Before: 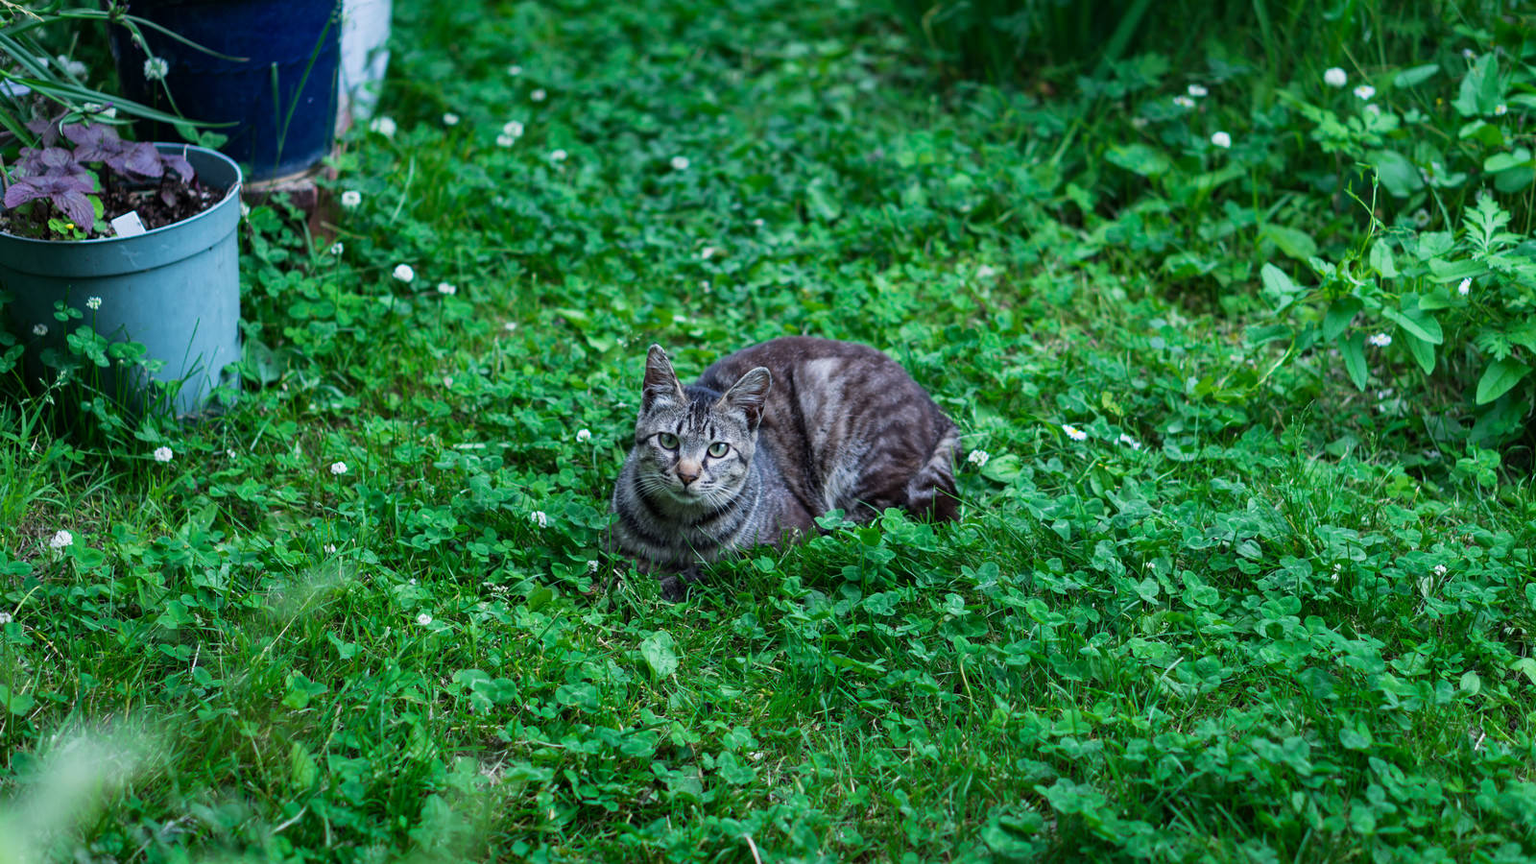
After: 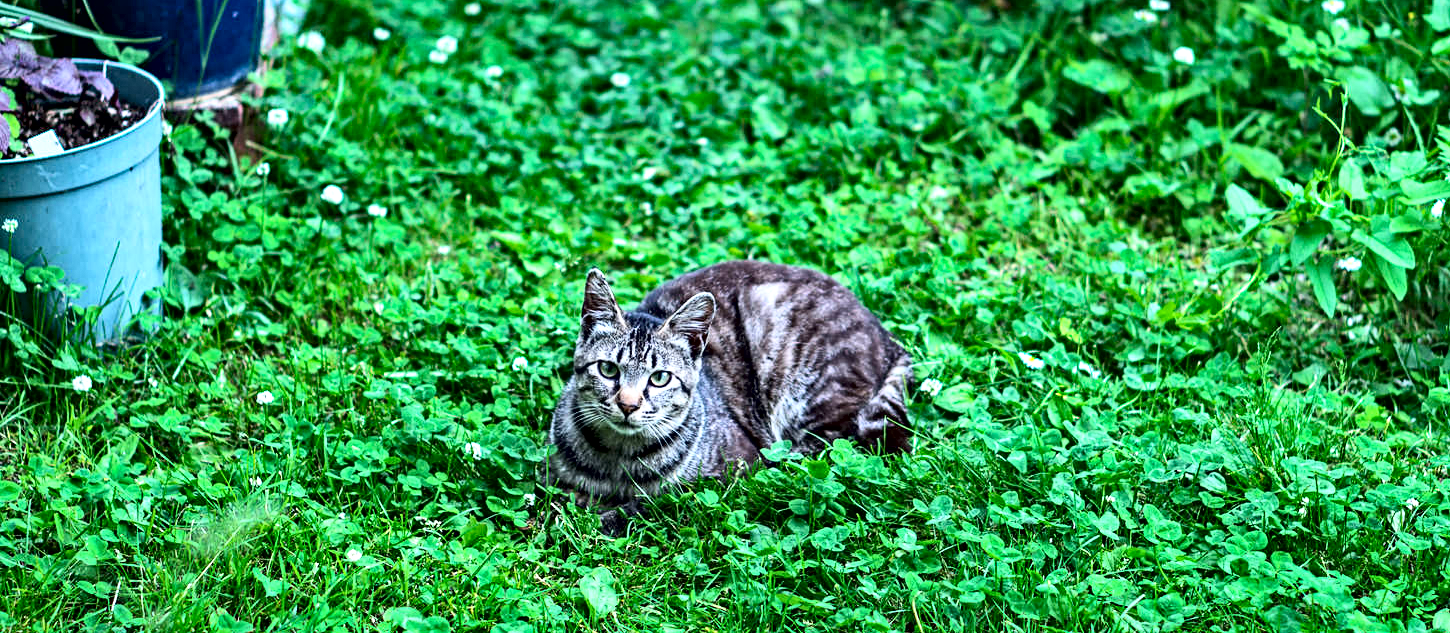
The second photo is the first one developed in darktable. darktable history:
contrast brightness saturation: contrast 0.204, brightness 0.16, saturation 0.217
crop: left 5.554%, top 10.055%, right 3.786%, bottom 19.501%
exposure: exposure 0.374 EV, compensate highlight preservation false
contrast equalizer: octaves 7, y [[0.5, 0.542, 0.583, 0.625, 0.667, 0.708], [0.5 ×6], [0.5 ×6], [0 ×6], [0 ×6]]
